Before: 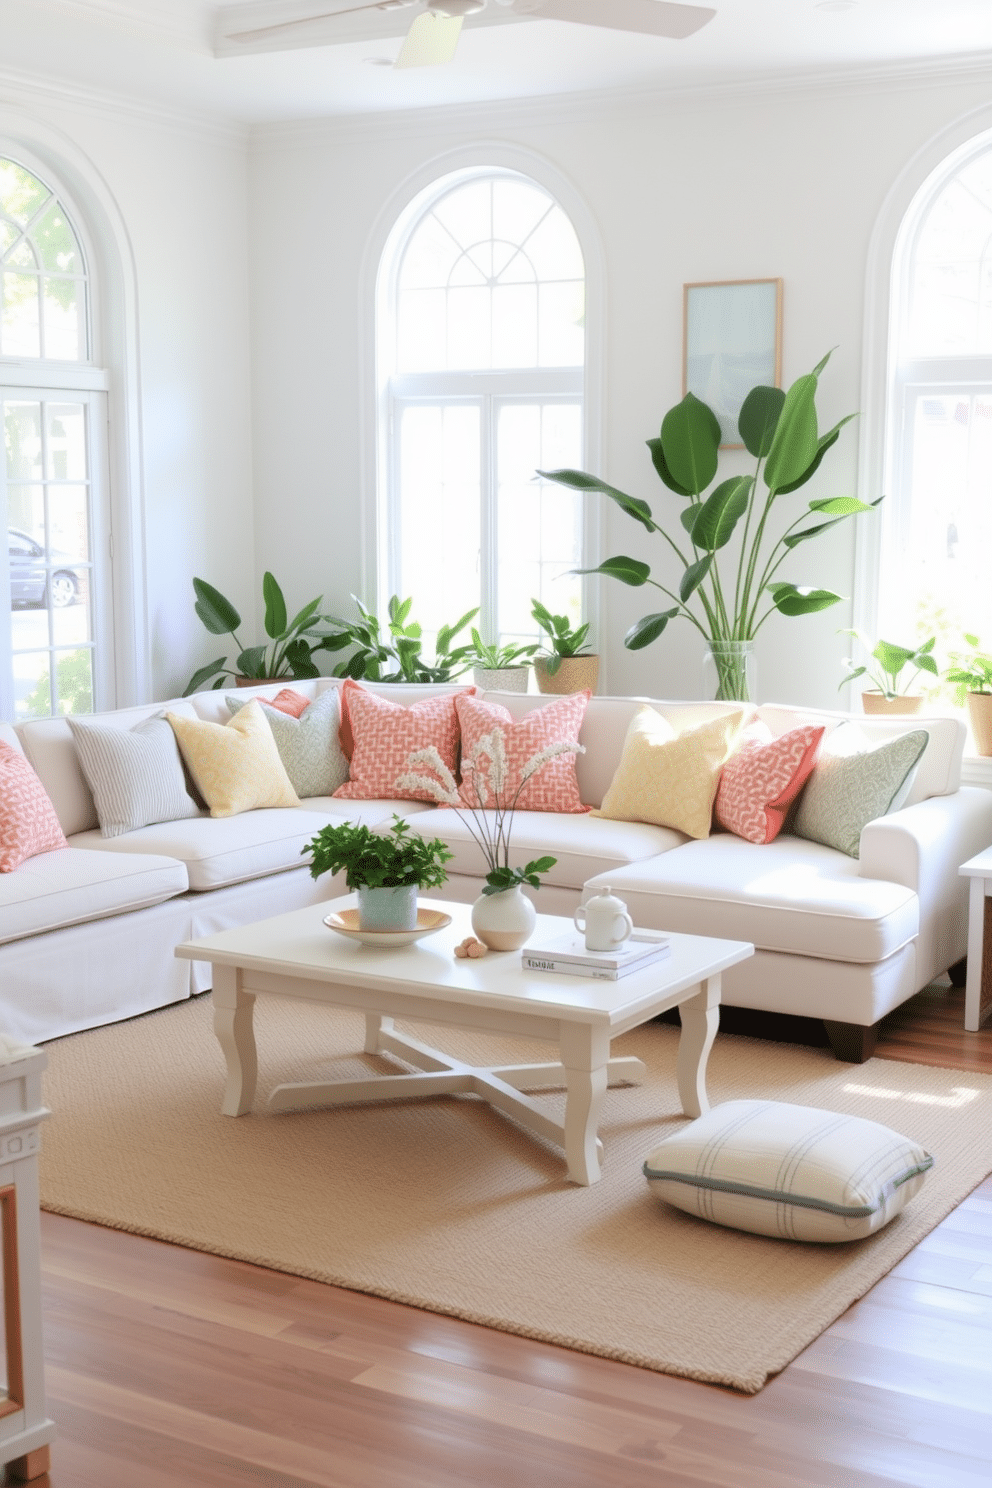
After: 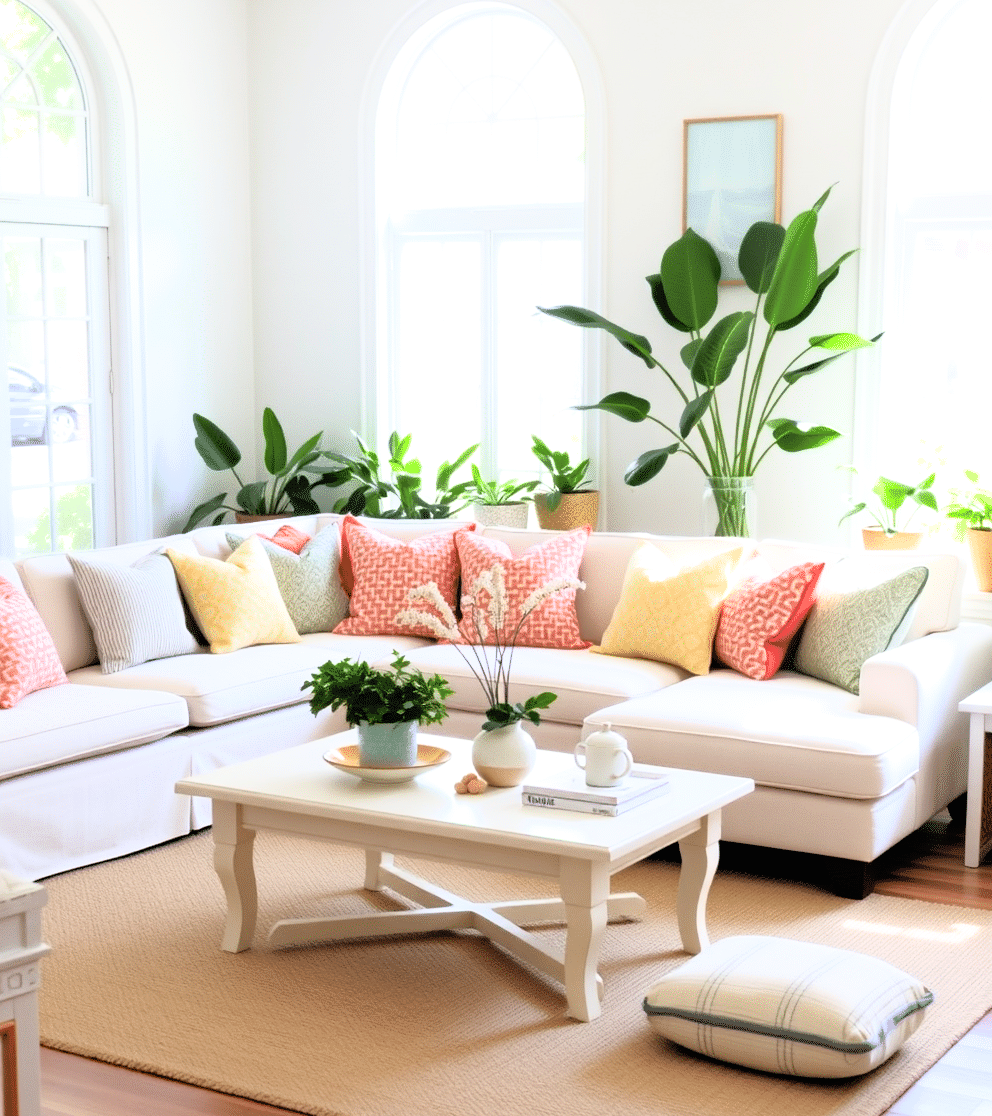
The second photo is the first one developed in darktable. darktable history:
haze removal: compatibility mode true, adaptive false
filmic rgb: black relative exposure -3.53 EV, white relative exposure 2.28 EV, hardness 3.41
crop: top 11.038%, bottom 13.96%
exposure: compensate highlight preservation false
shadows and highlights: on, module defaults
contrast brightness saturation: contrast 0.2, brightness 0.169, saturation 0.224
